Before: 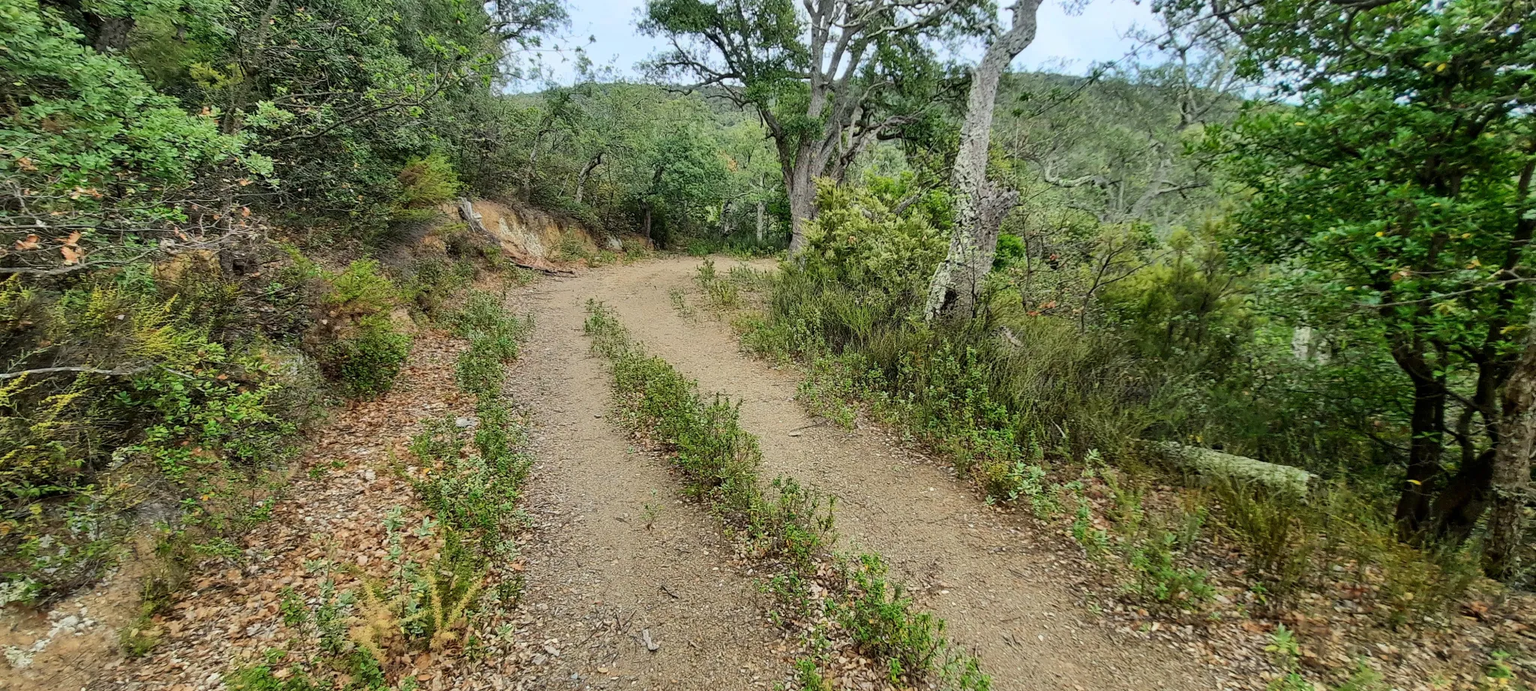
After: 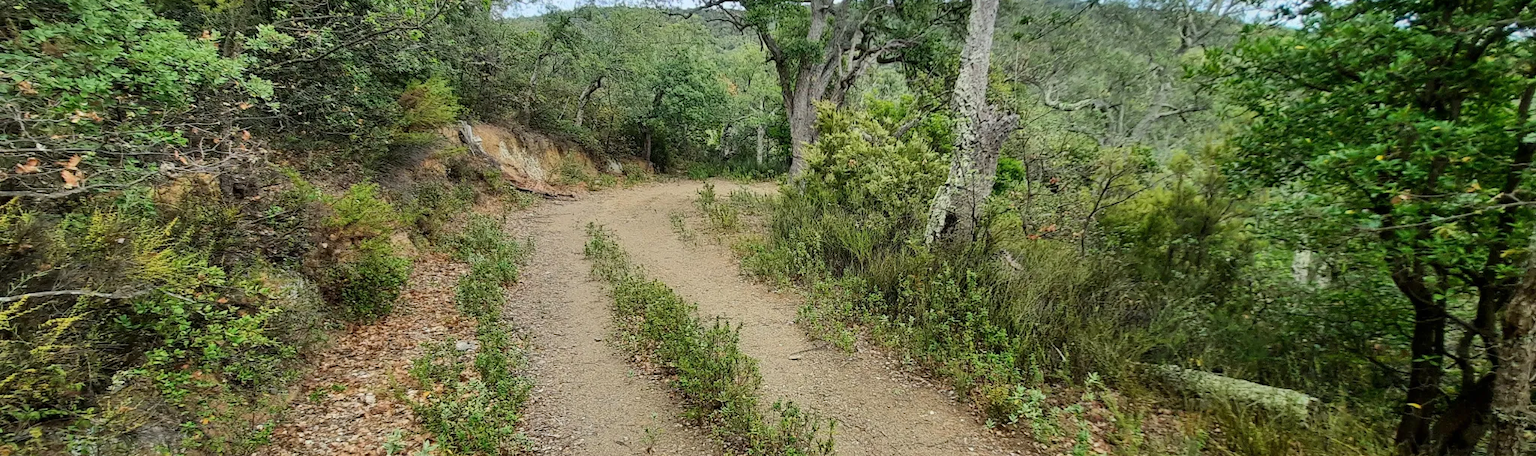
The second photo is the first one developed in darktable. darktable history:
crop: top 11.142%, bottom 22.674%
